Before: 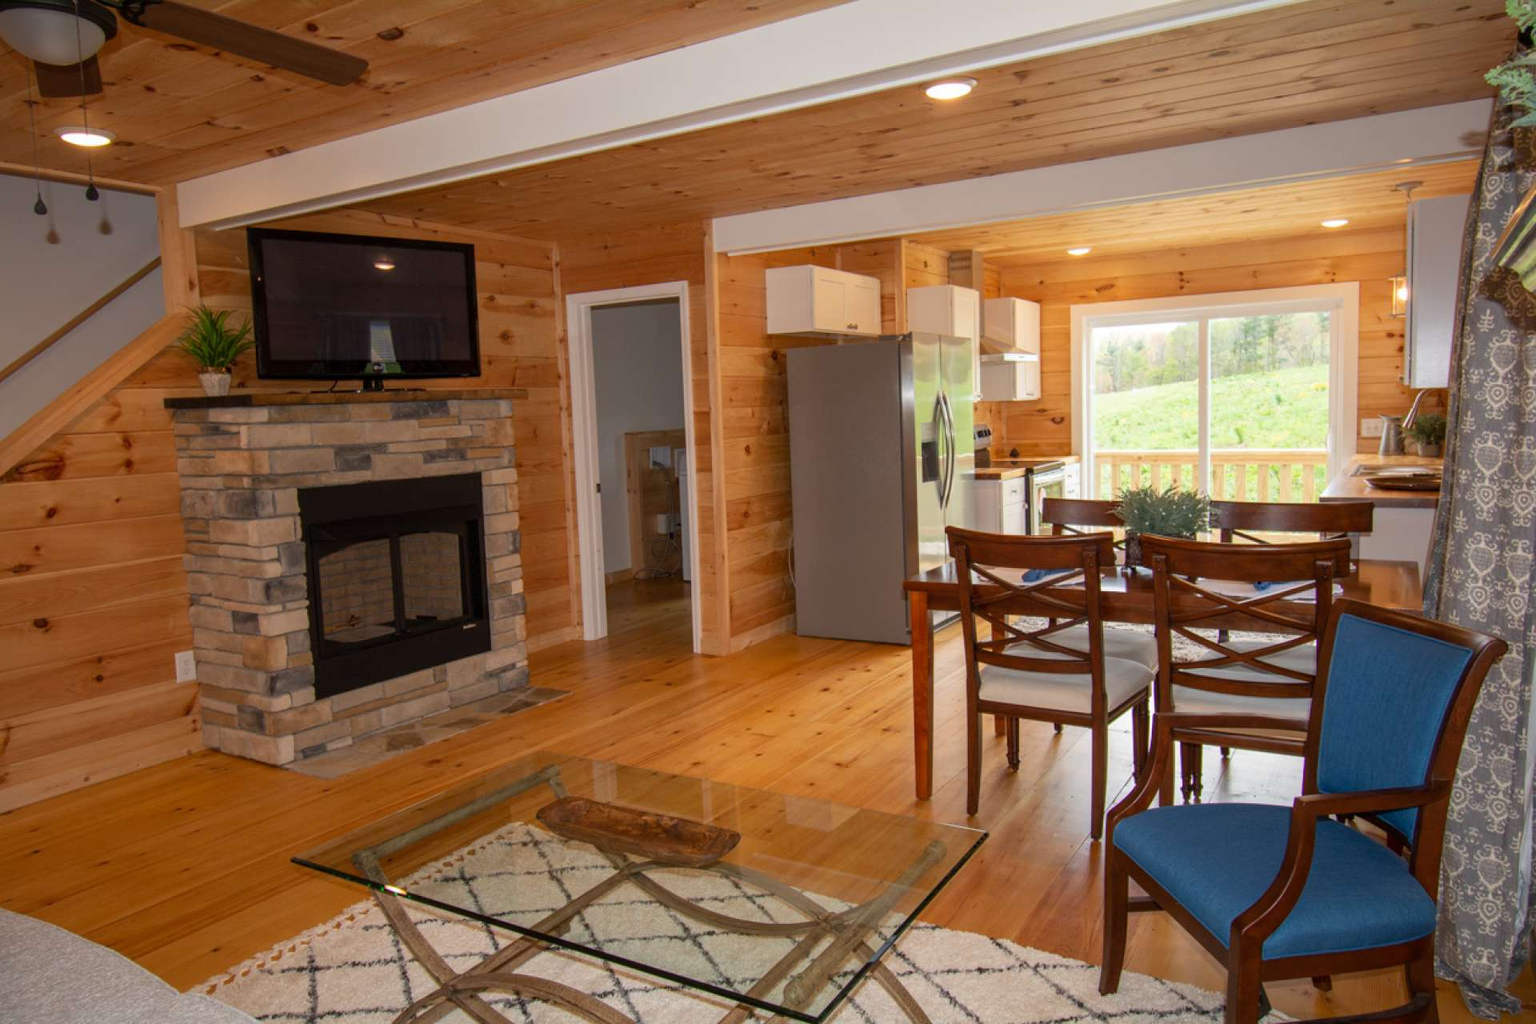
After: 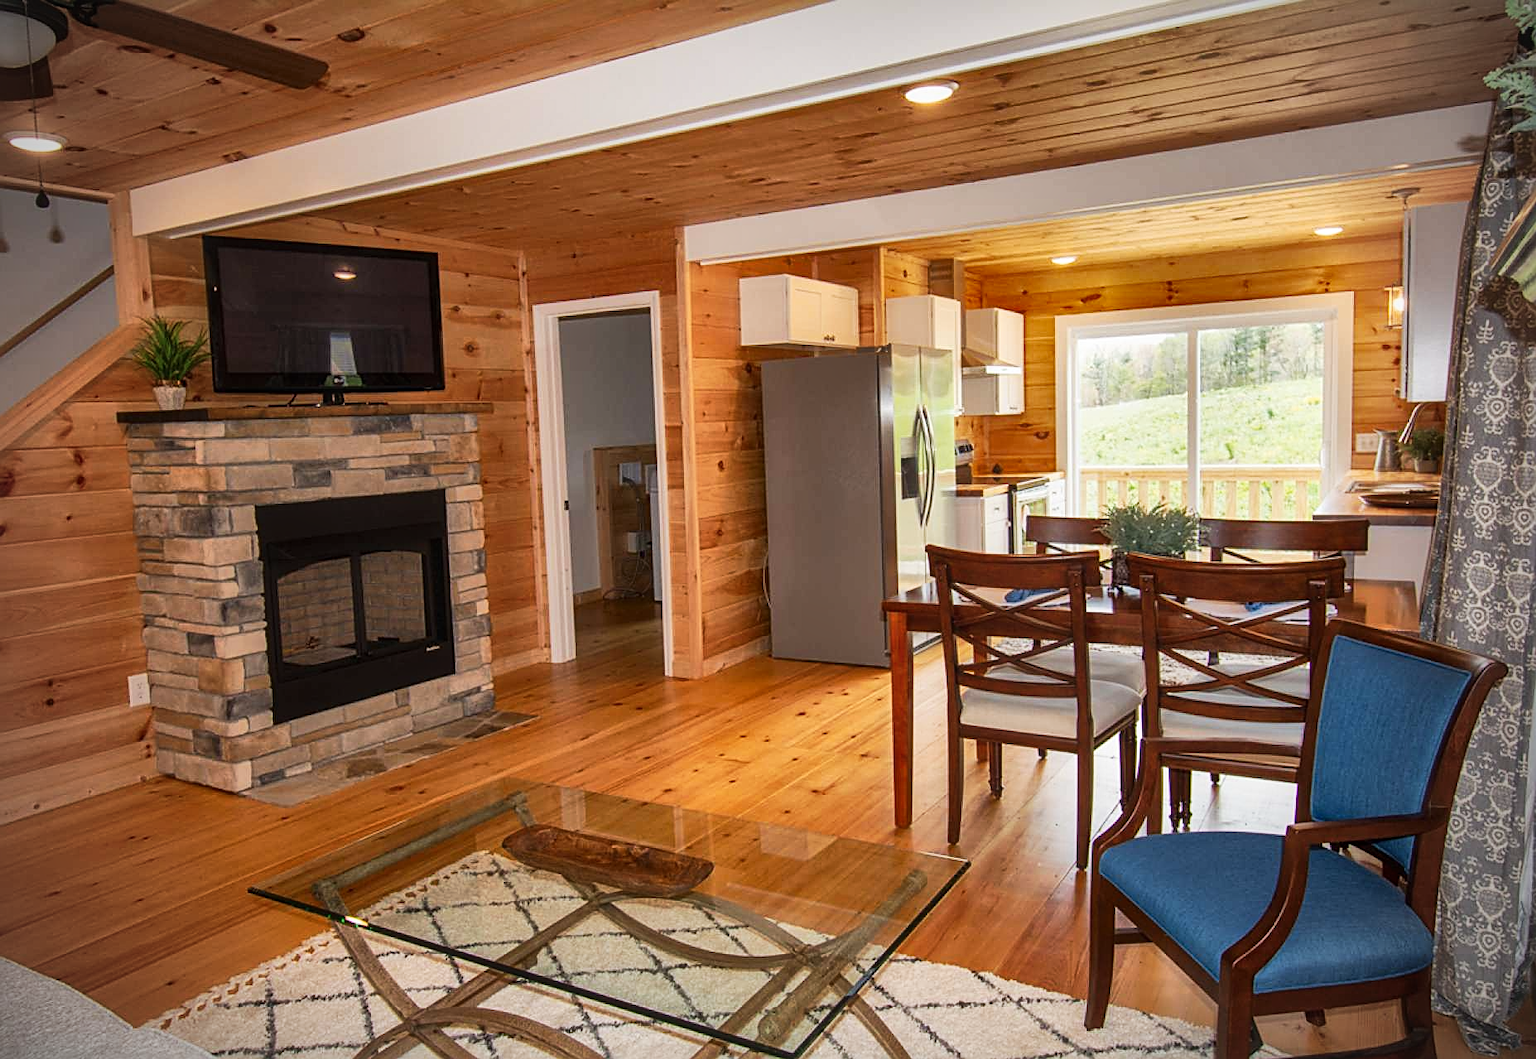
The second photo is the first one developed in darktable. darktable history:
shadows and highlights: radius 116.28, shadows 42.15, highlights -61.89, soften with gaussian
local contrast: mode bilateral grid, contrast 19, coarseness 51, detail 171%, midtone range 0.2
crop and rotate: left 3.359%
tone curve: curves: ch0 [(0, 0.038) (0.193, 0.212) (0.461, 0.502) (0.634, 0.709) (0.852, 0.89) (1, 0.967)]; ch1 [(0, 0) (0.35, 0.356) (0.45, 0.453) (0.504, 0.503) (0.532, 0.524) (0.558, 0.555) (0.735, 0.762) (1, 1)]; ch2 [(0, 0) (0.281, 0.266) (0.456, 0.469) (0.5, 0.5) (0.533, 0.545) (0.606, 0.598) (0.646, 0.654) (1, 1)], preserve colors none
sharpen: on, module defaults
contrast equalizer: octaves 7, y [[0.5, 0.486, 0.447, 0.446, 0.489, 0.5], [0.5 ×6], [0.5 ×6], [0 ×6], [0 ×6]]
vignetting: brightness -0.575
